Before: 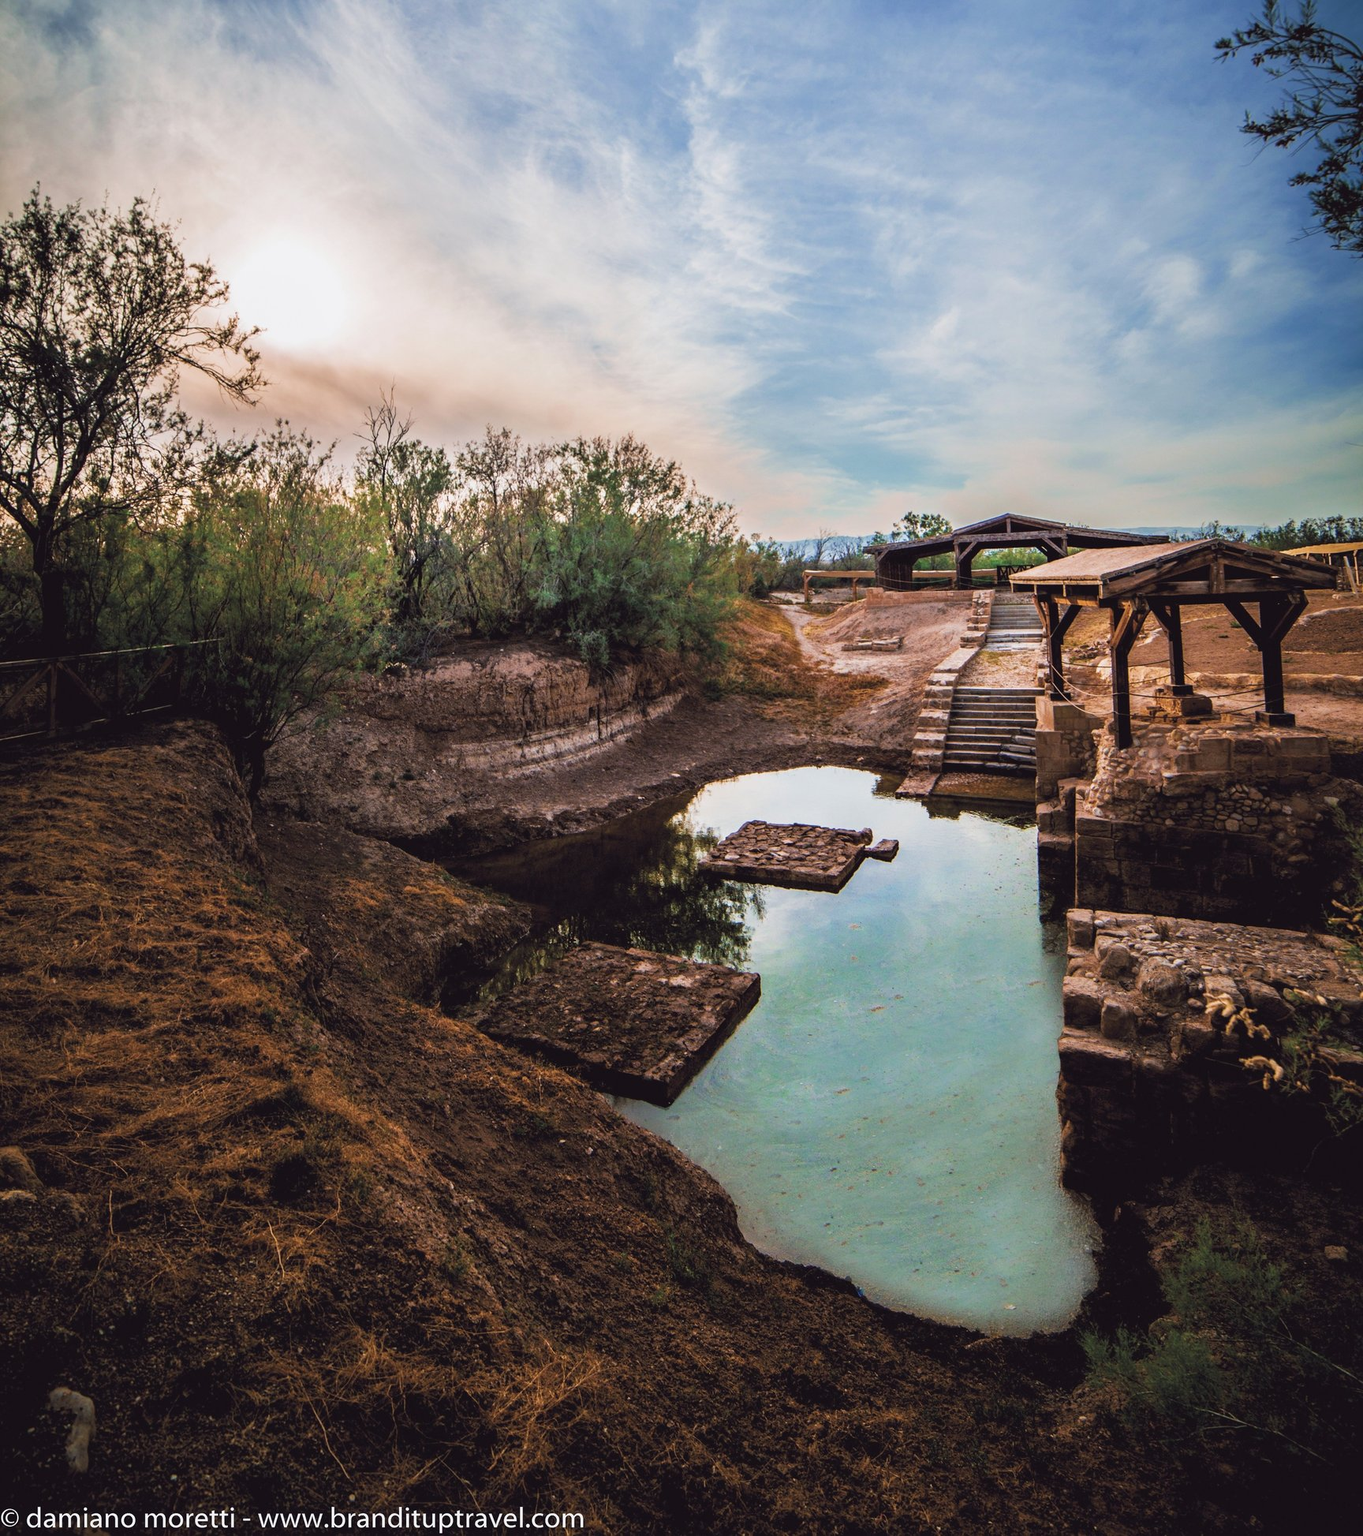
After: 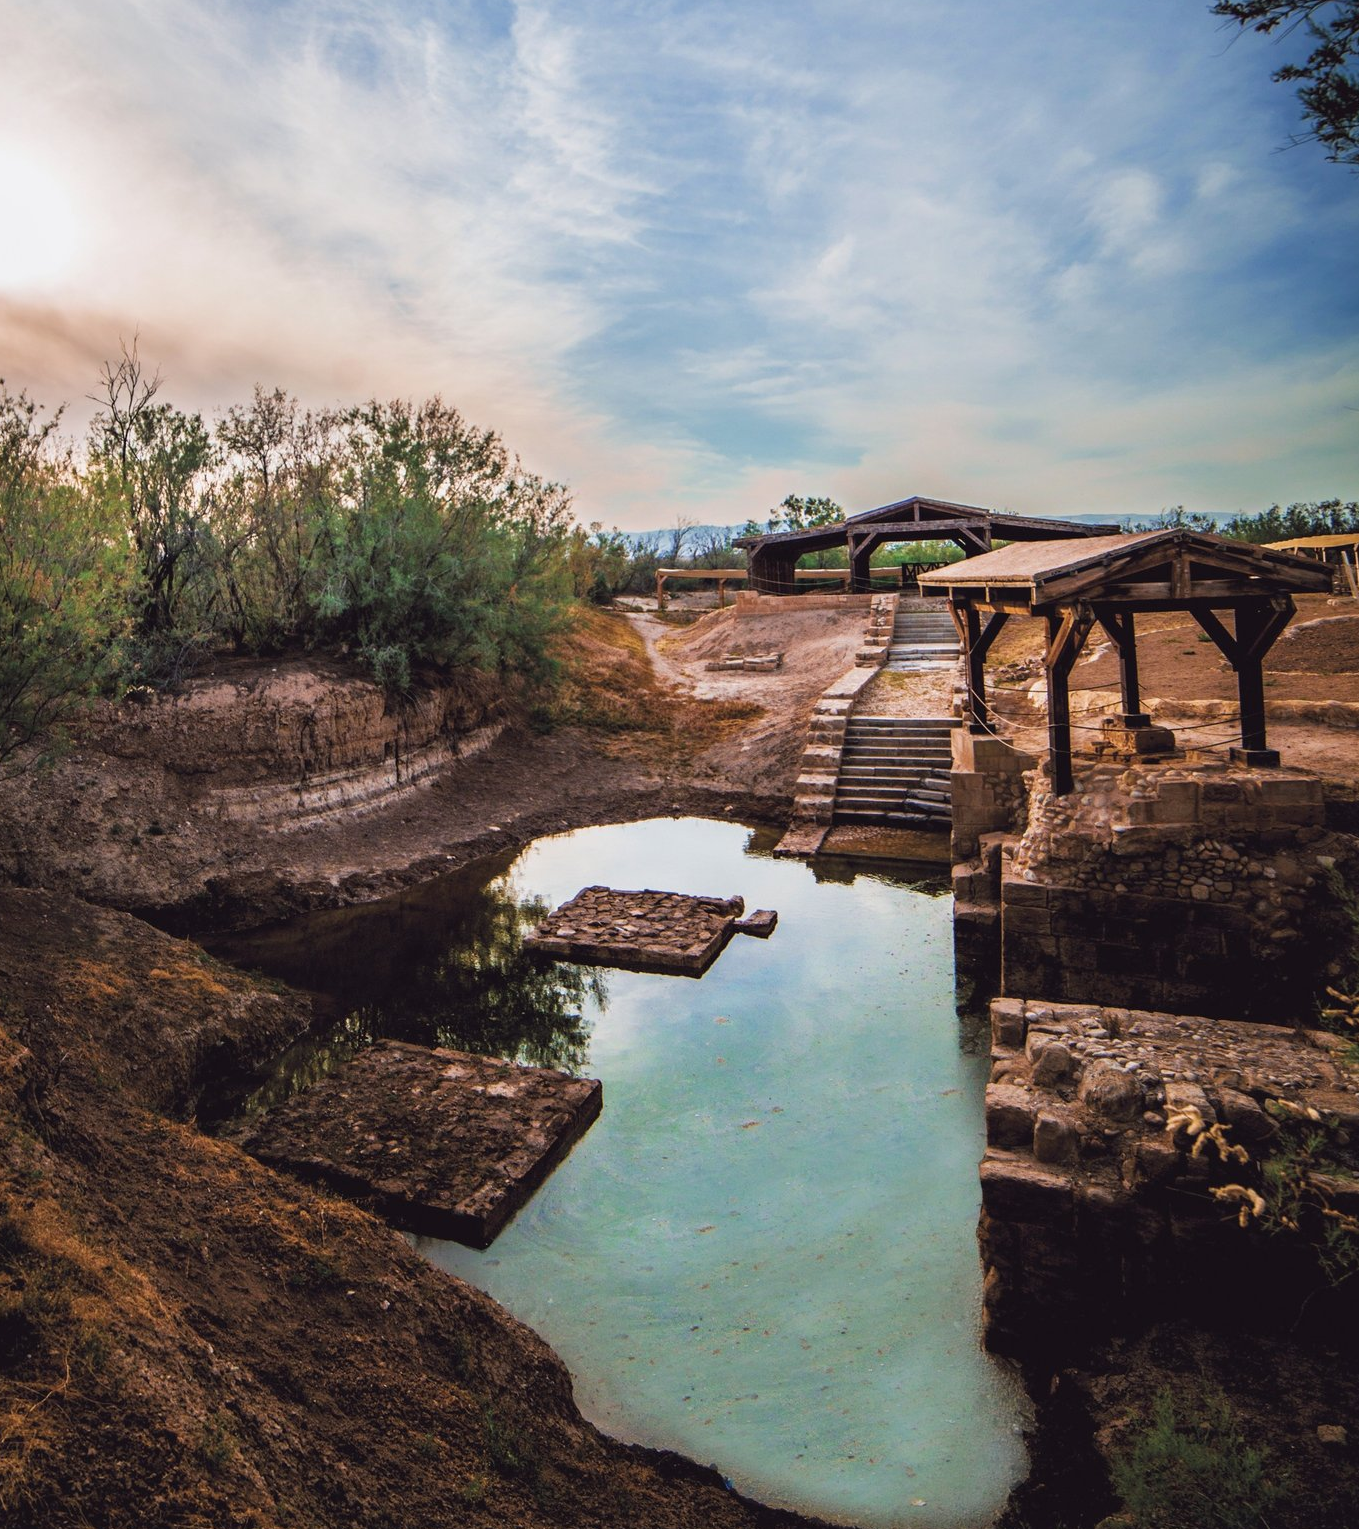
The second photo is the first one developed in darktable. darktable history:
crop and rotate: left 20.997%, top 7.91%, right 0.327%, bottom 13.55%
